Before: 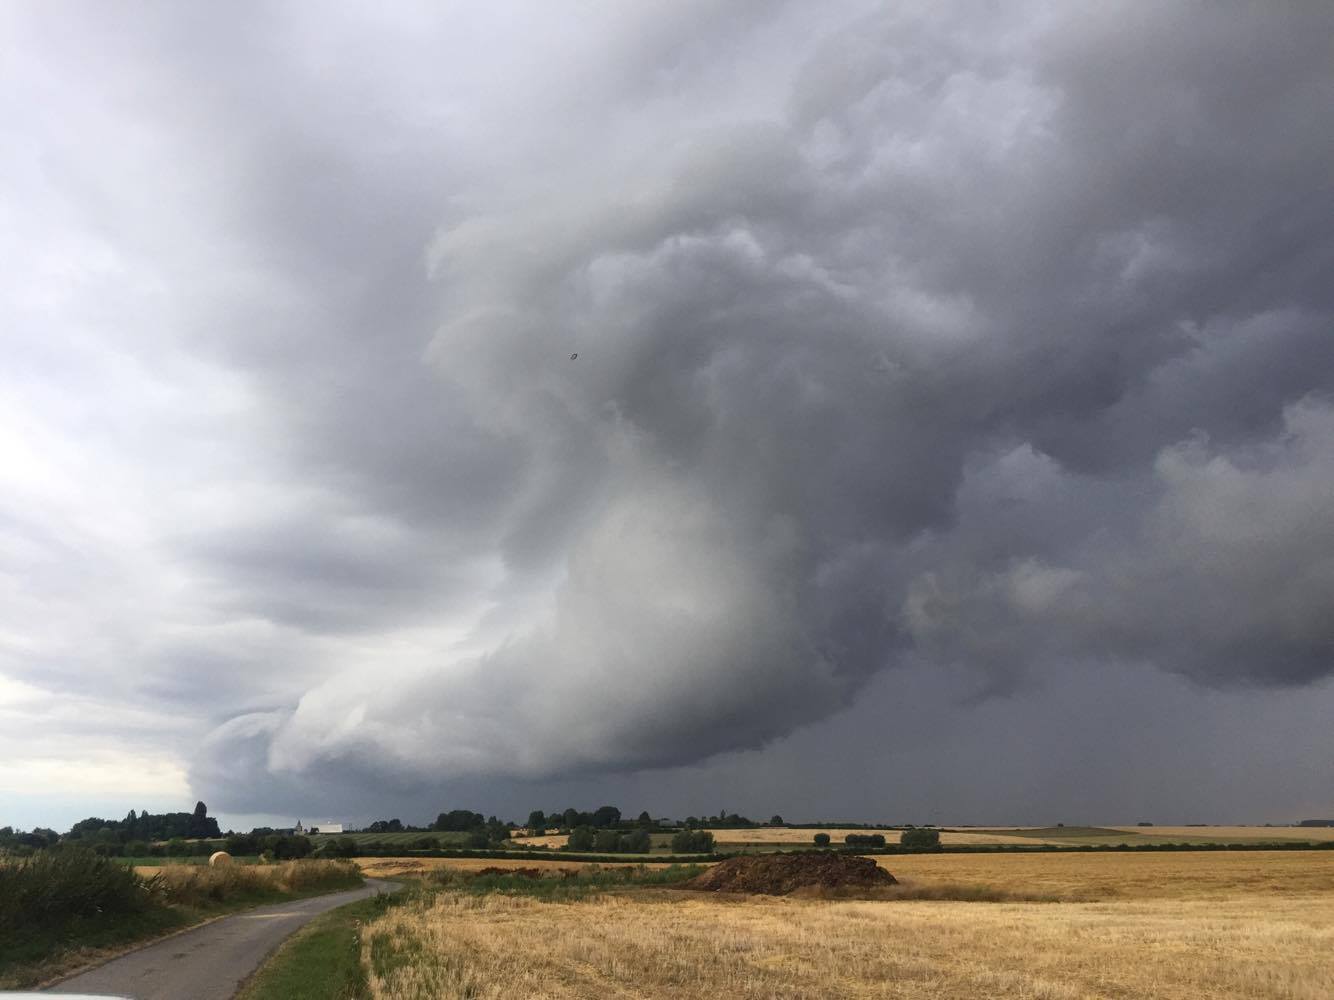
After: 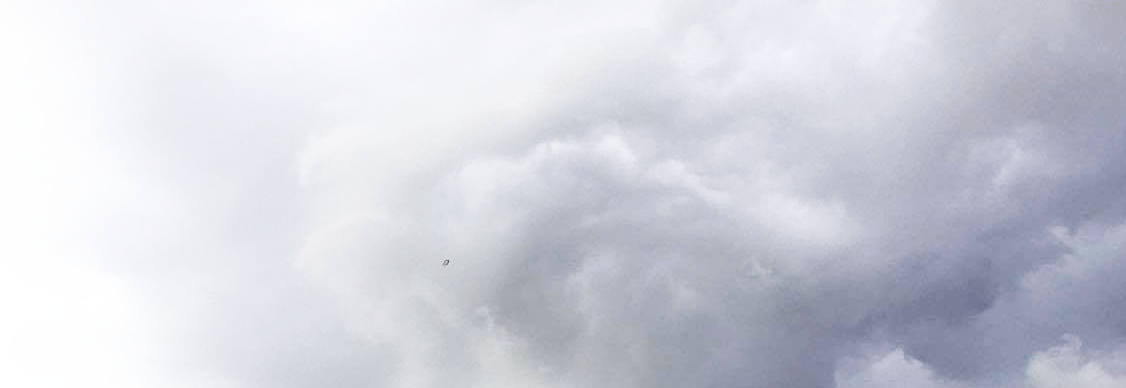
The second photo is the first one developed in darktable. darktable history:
crop and rotate: left 9.629%, top 9.426%, right 5.945%, bottom 51.744%
base curve: curves: ch0 [(0, 0.003) (0.001, 0.002) (0.006, 0.004) (0.02, 0.022) (0.048, 0.086) (0.094, 0.234) (0.162, 0.431) (0.258, 0.629) (0.385, 0.8) (0.548, 0.918) (0.751, 0.988) (1, 1)], preserve colors none
